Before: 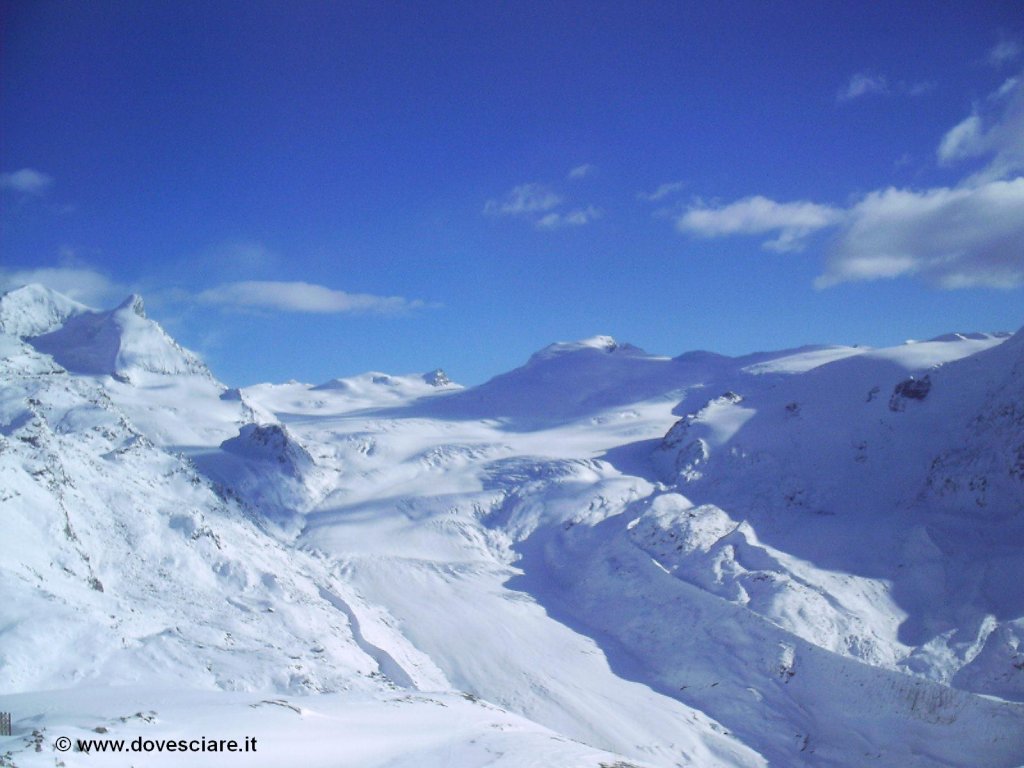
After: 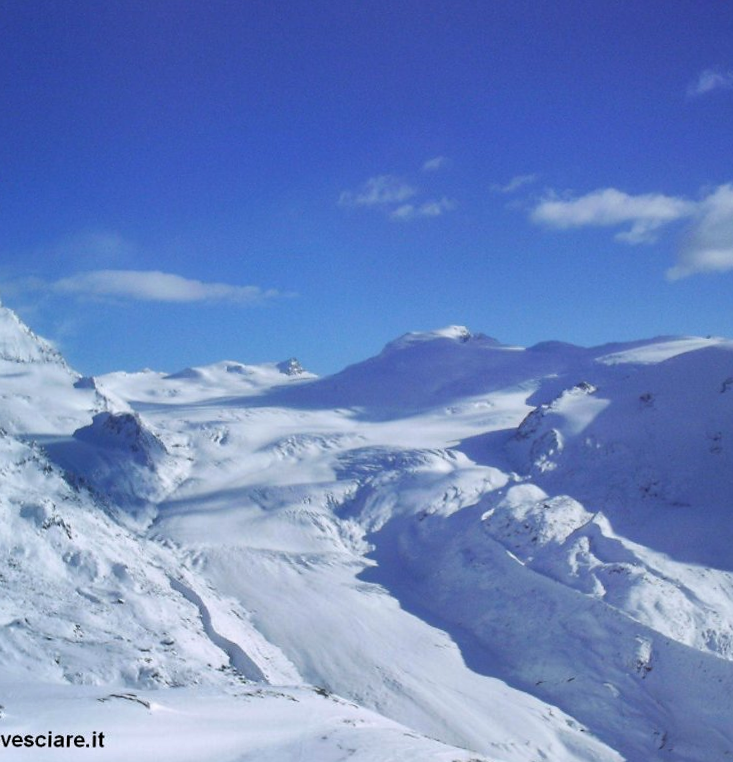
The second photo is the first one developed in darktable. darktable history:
shadows and highlights: soften with gaussian
crop: left 13.443%, right 13.31%
rotate and perspective: rotation 0.226°, lens shift (vertical) -0.042, crop left 0.023, crop right 0.982, crop top 0.006, crop bottom 0.994
